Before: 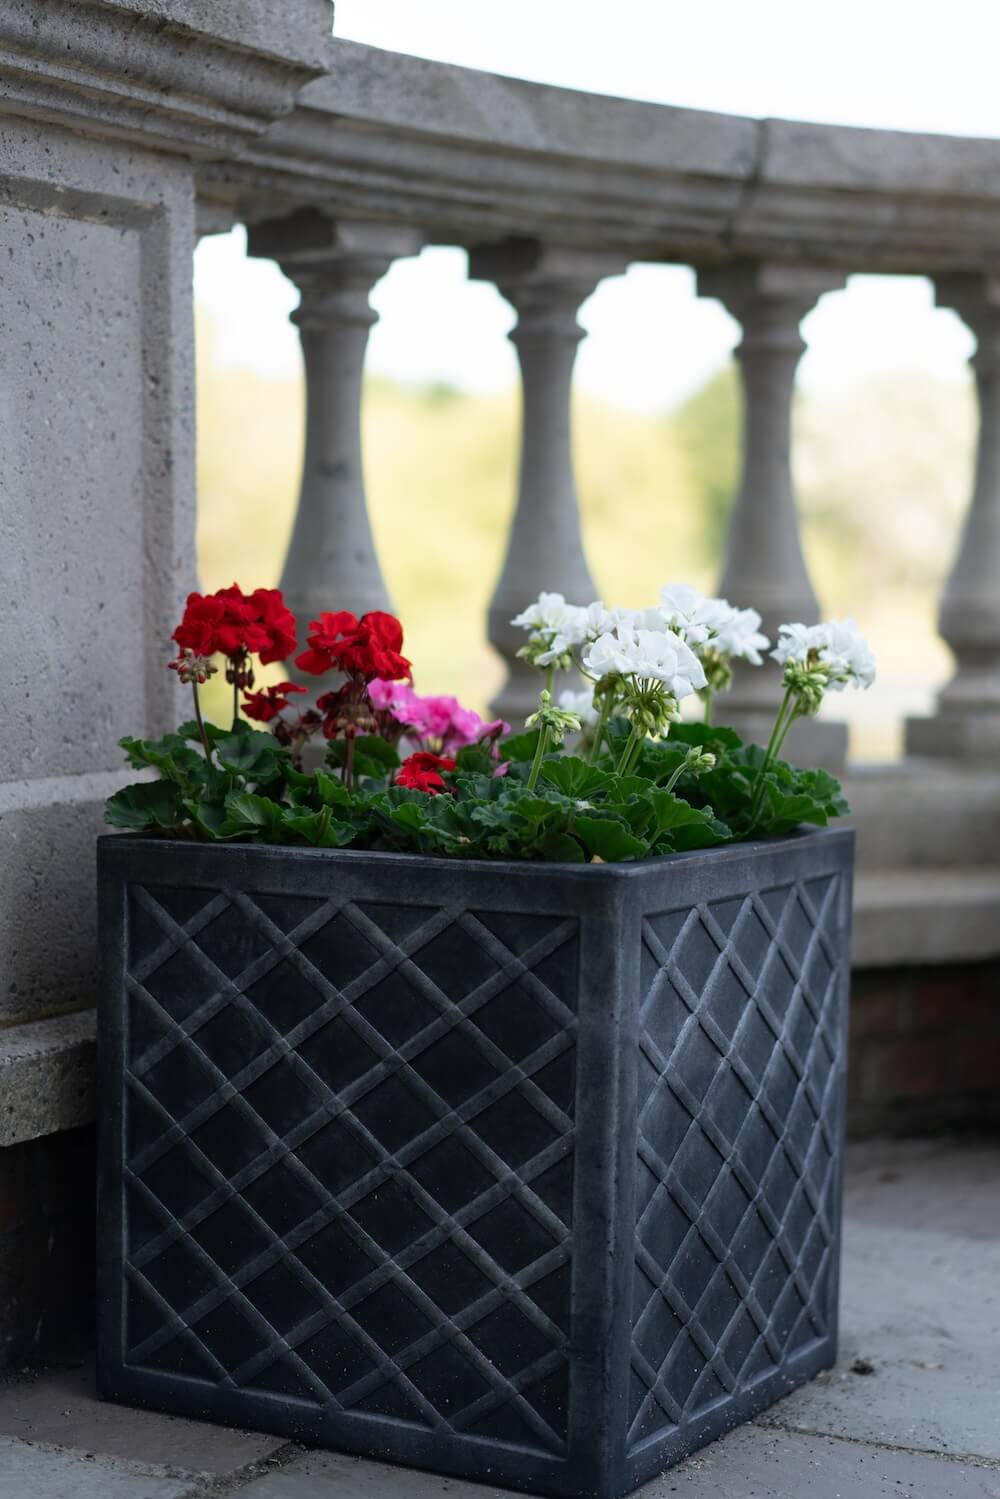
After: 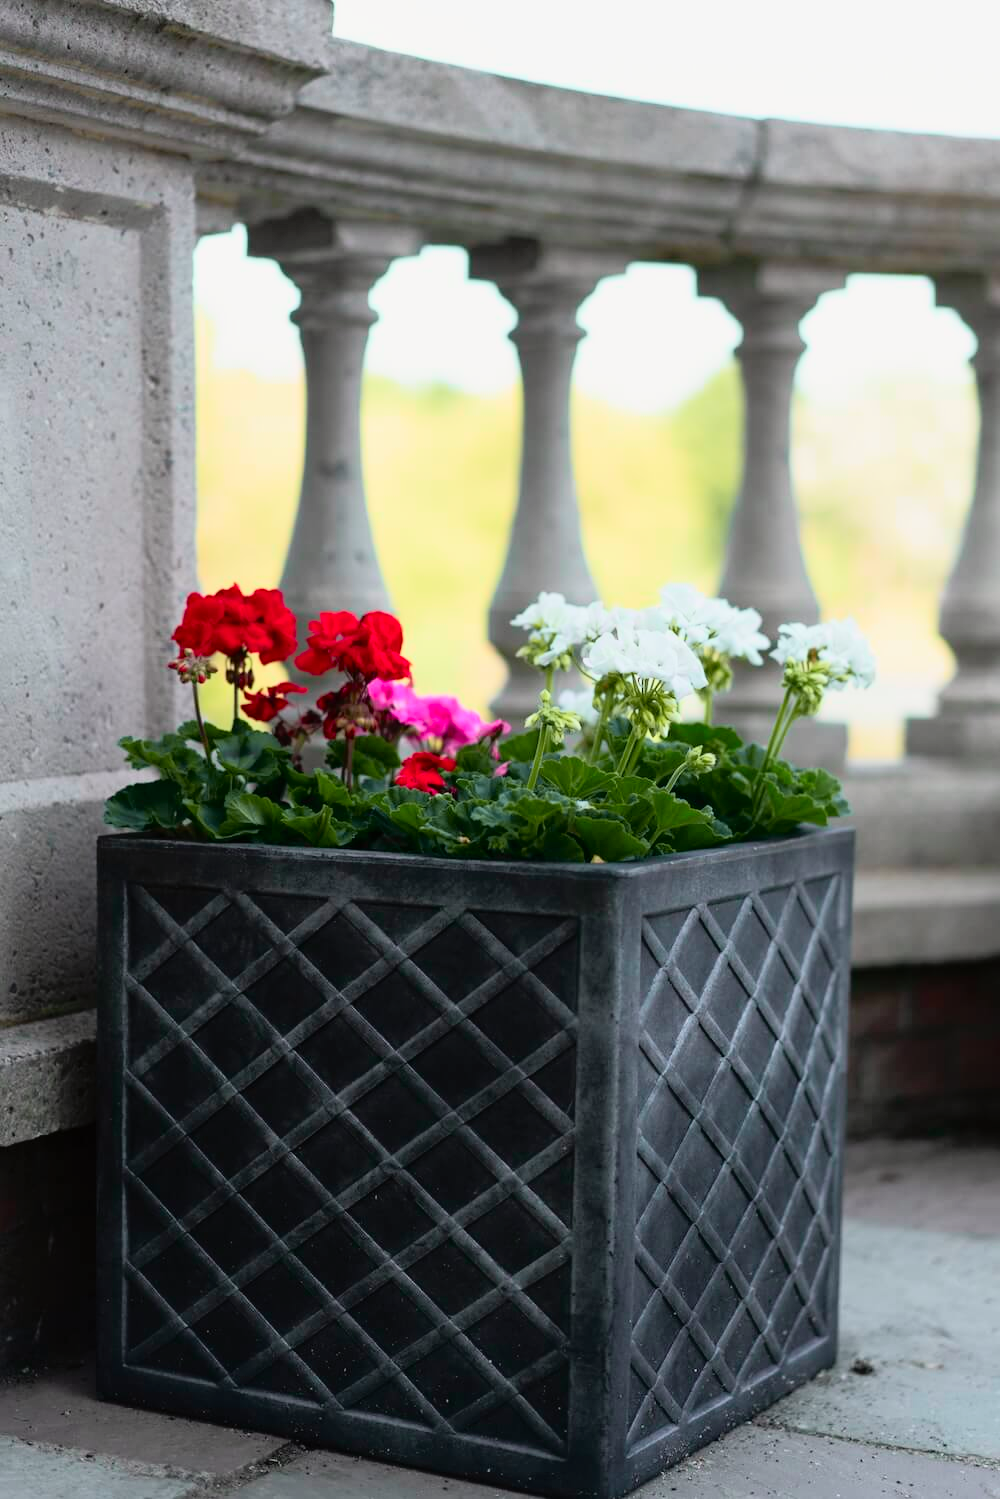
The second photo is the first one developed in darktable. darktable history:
tone curve: curves: ch0 [(0, 0.005) (0.103, 0.097) (0.18, 0.22) (0.4, 0.485) (0.5, 0.612) (0.668, 0.787) (0.823, 0.894) (1, 0.971)]; ch1 [(0, 0) (0.172, 0.123) (0.324, 0.253) (0.396, 0.388) (0.478, 0.461) (0.499, 0.498) (0.522, 0.528) (0.609, 0.686) (0.704, 0.818) (1, 1)]; ch2 [(0, 0) (0.411, 0.424) (0.496, 0.501) (0.515, 0.514) (0.555, 0.585) (0.641, 0.69) (1, 1)], color space Lab, independent channels, preserve colors none
